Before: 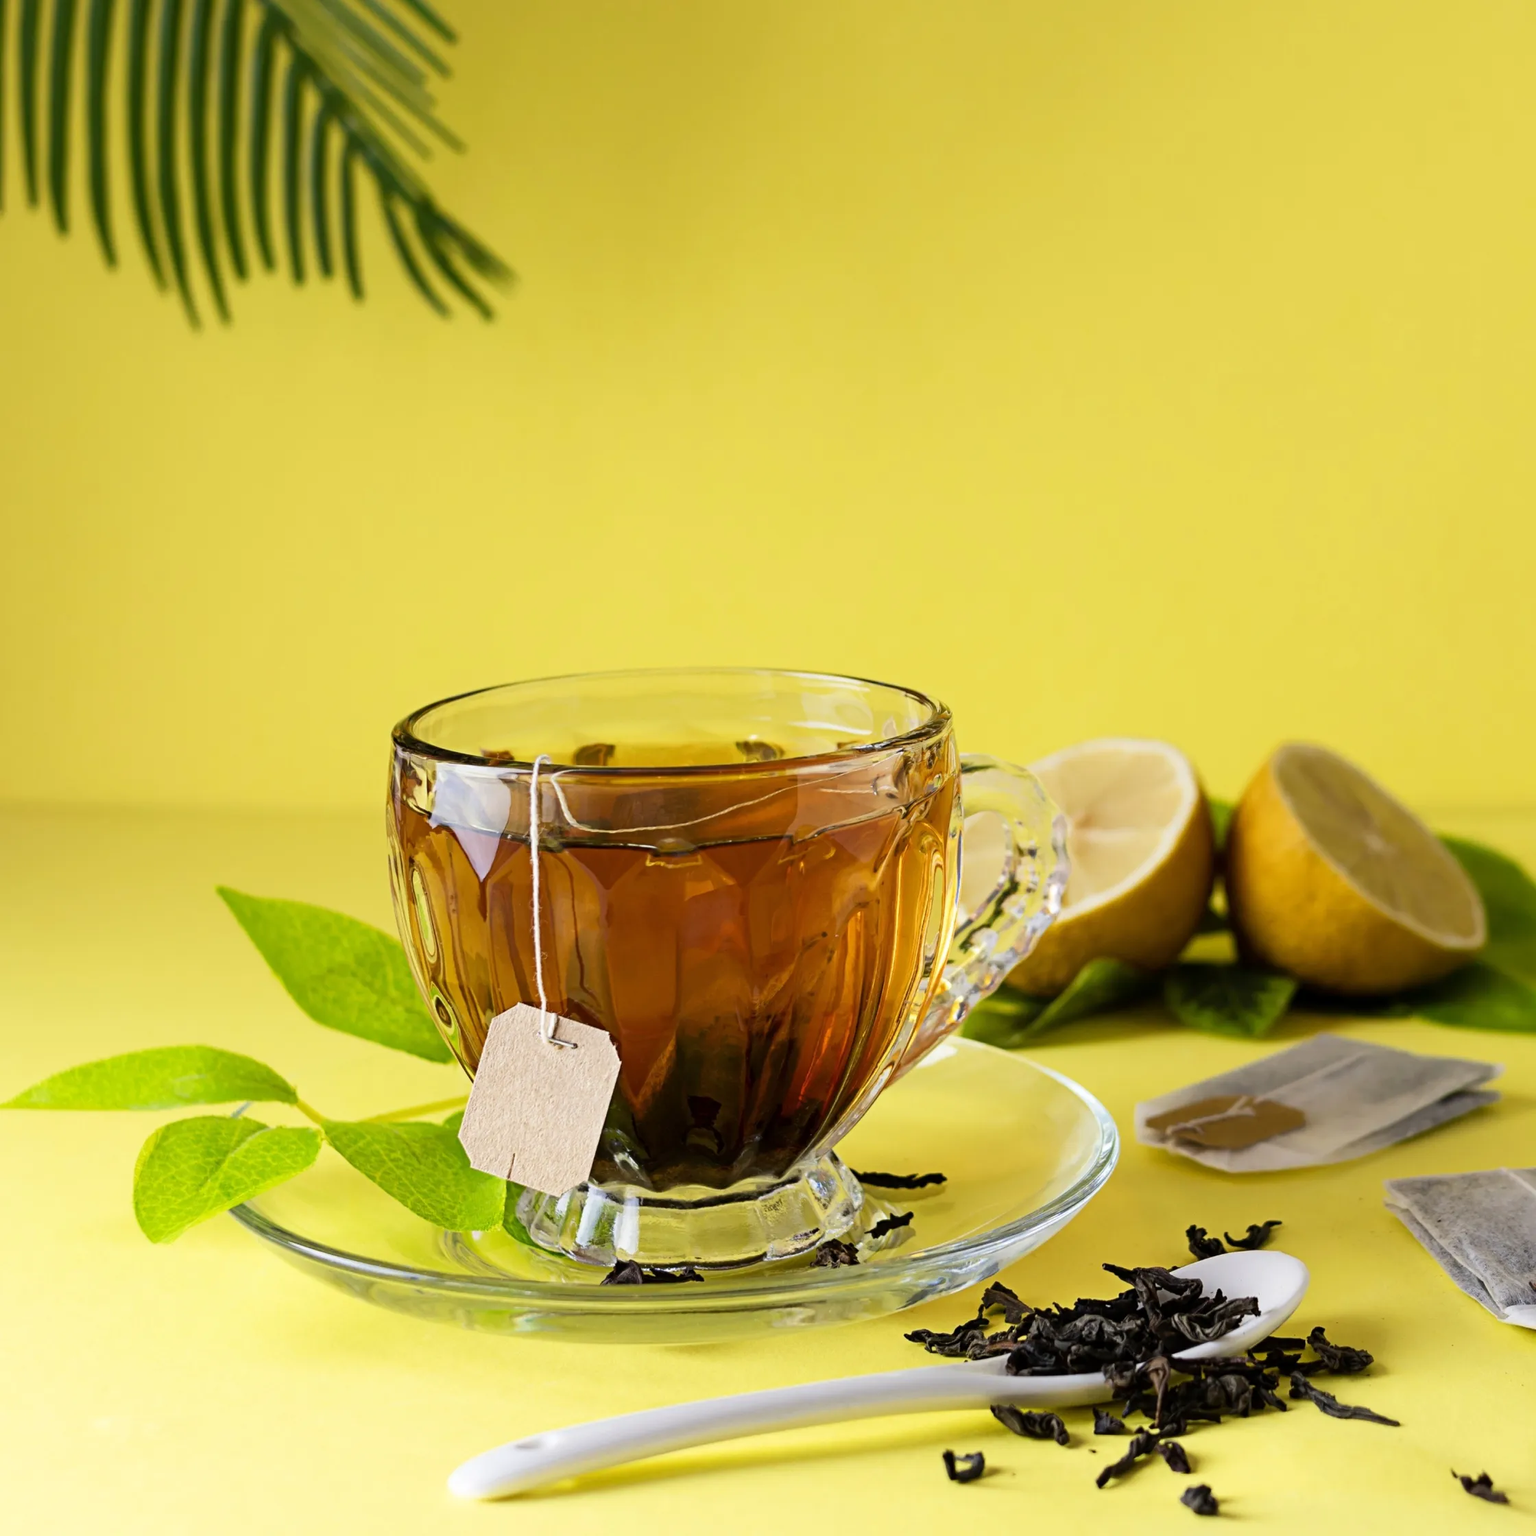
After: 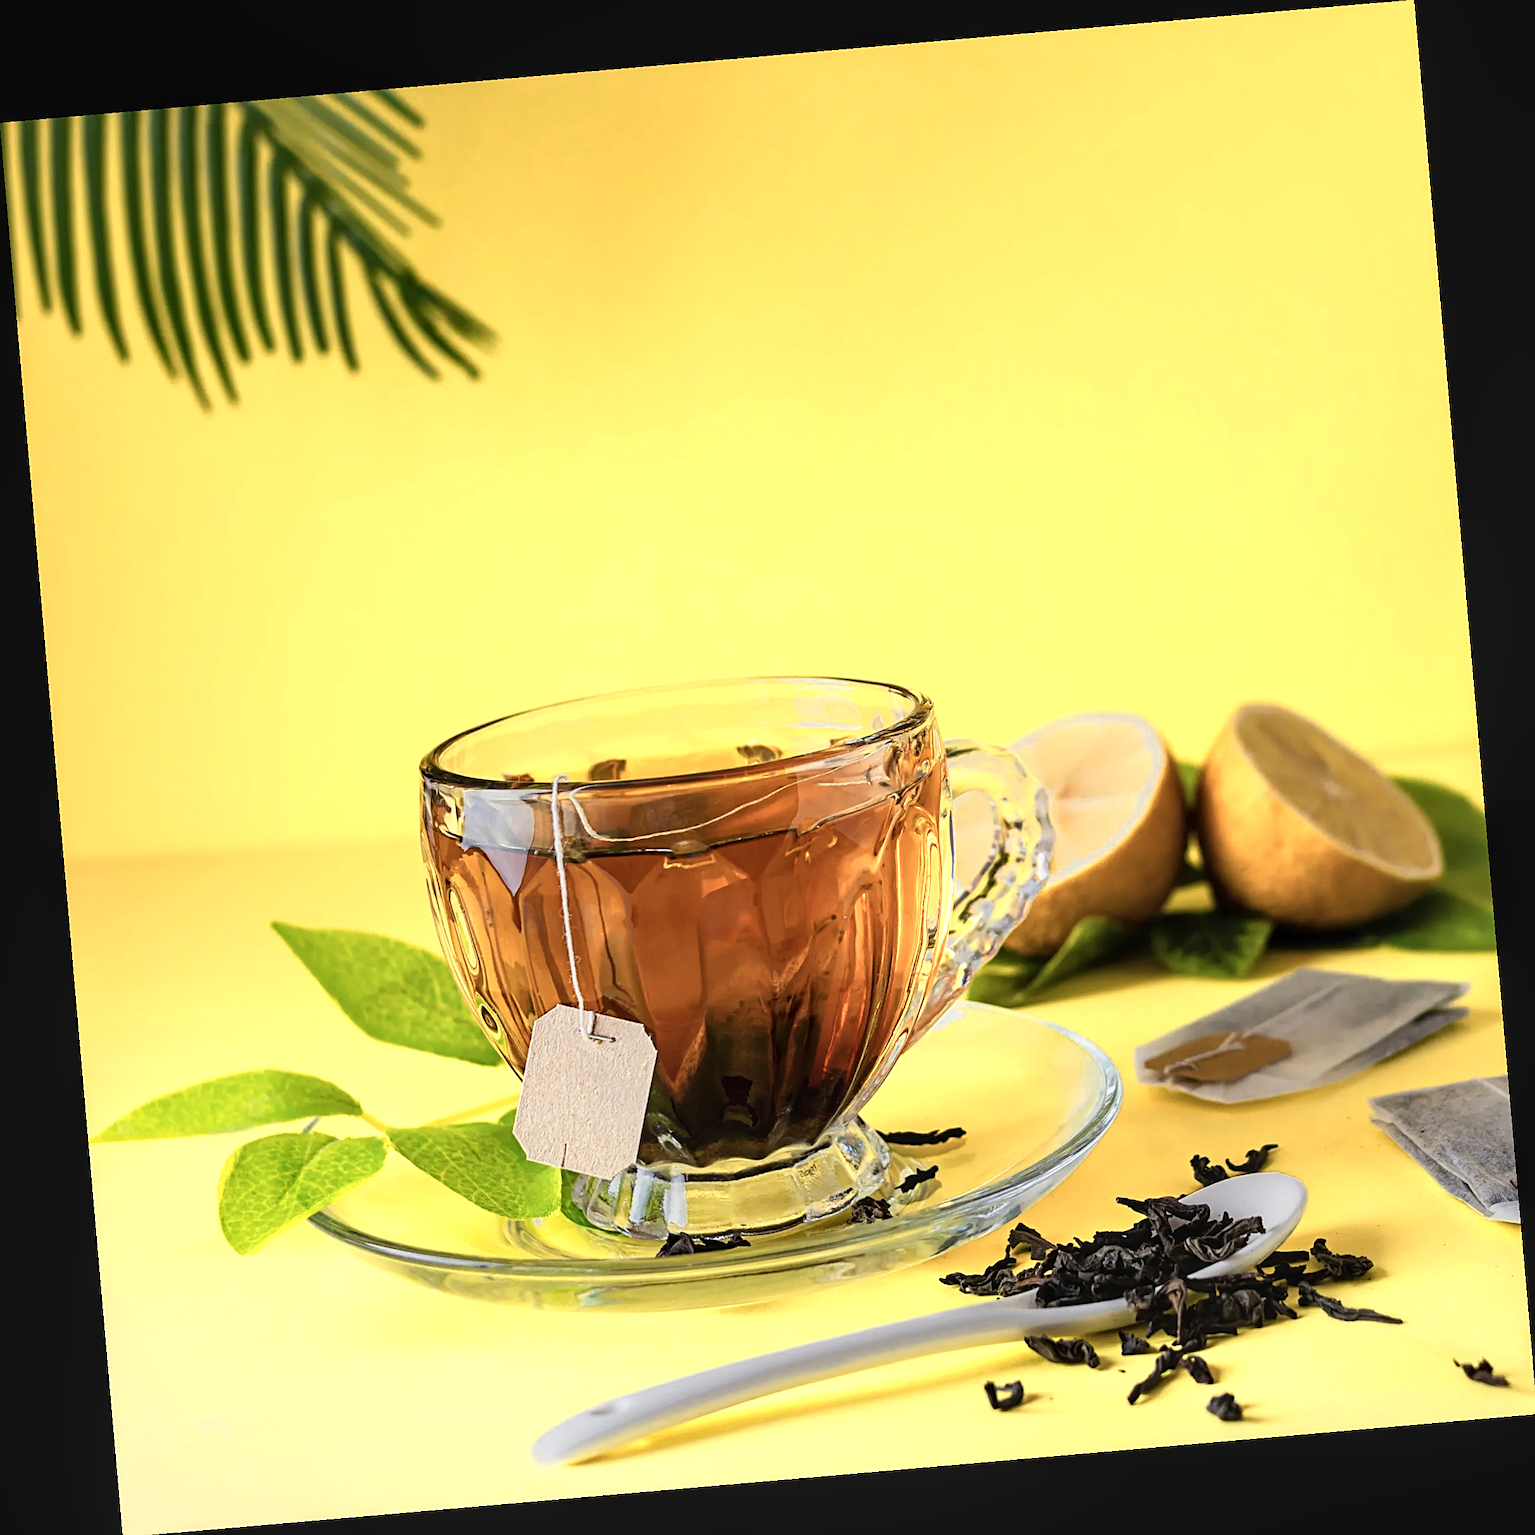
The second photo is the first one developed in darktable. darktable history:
local contrast: detail 110%
sharpen: on, module defaults
rotate and perspective: rotation -4.98°, automatic cropping off
color zones: curves: ch0 [(0.018, 0.548) (0.224, 0.64) (0.425, 0.447) (0.675, 0.575) (0.732, 0.579)]; ch1 [(0.066, 0.487) (0.25, 0.5) (0.404, 0.43) (0.75, 0.421) (0.956, 0.421)]; ch2 [(0.044, 0.561) (0.215, 0.465) (0.399, 0.544) (0.465, 0.548) (0.614, 0.447) (0.724, 0.43) (0.882, 0.623) (0.956, 0.632)]
